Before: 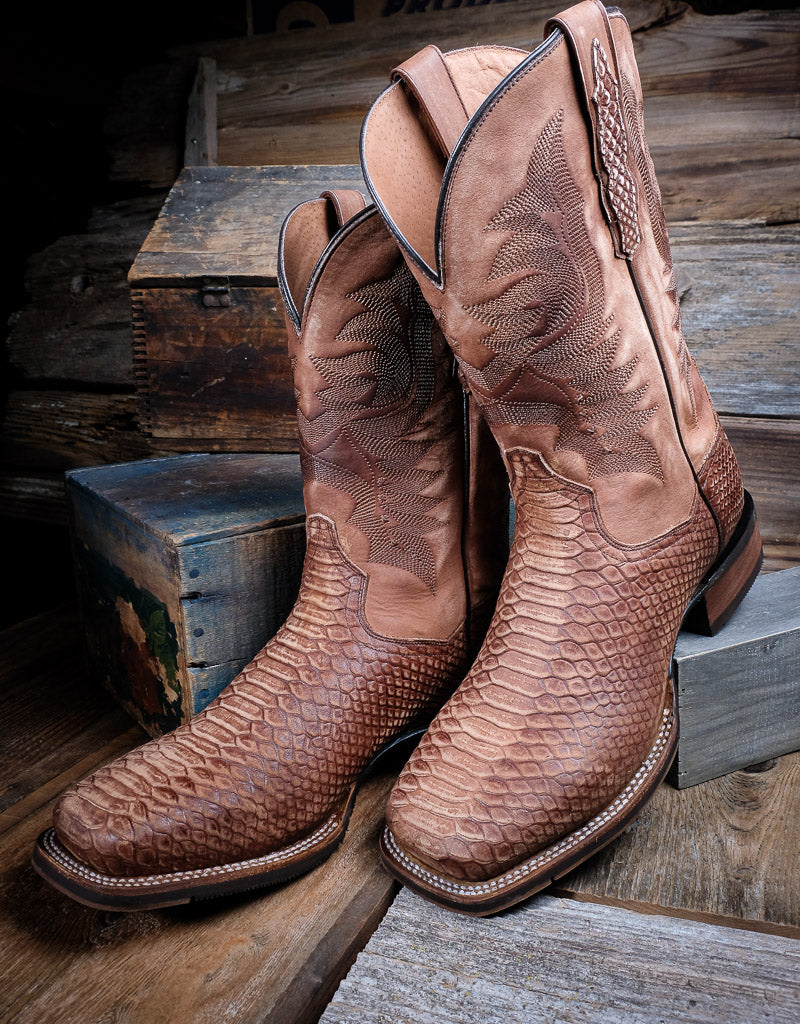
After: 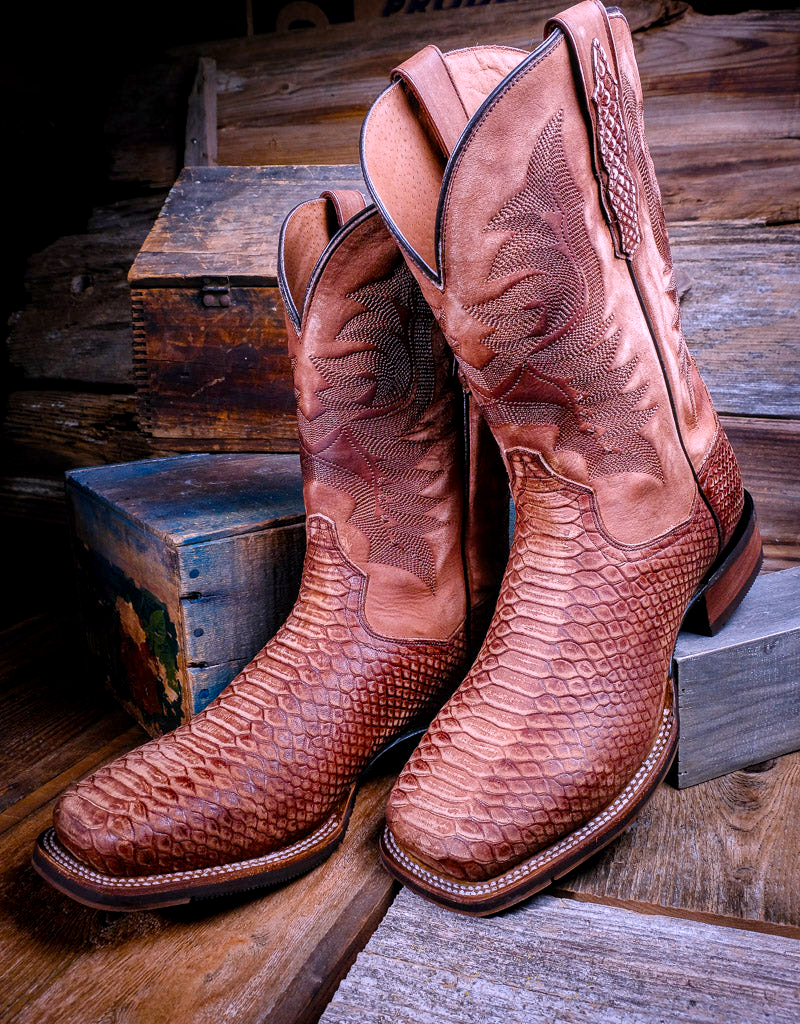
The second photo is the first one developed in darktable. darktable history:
local contrast: on, module defaults
white balance: red 1.066, blue 1.119
color balance rgb: perceptual saturation grading › global saturation 35%, perceptual saturation grading › highlights -25%, perceptual saturation grading › shadows 50%
